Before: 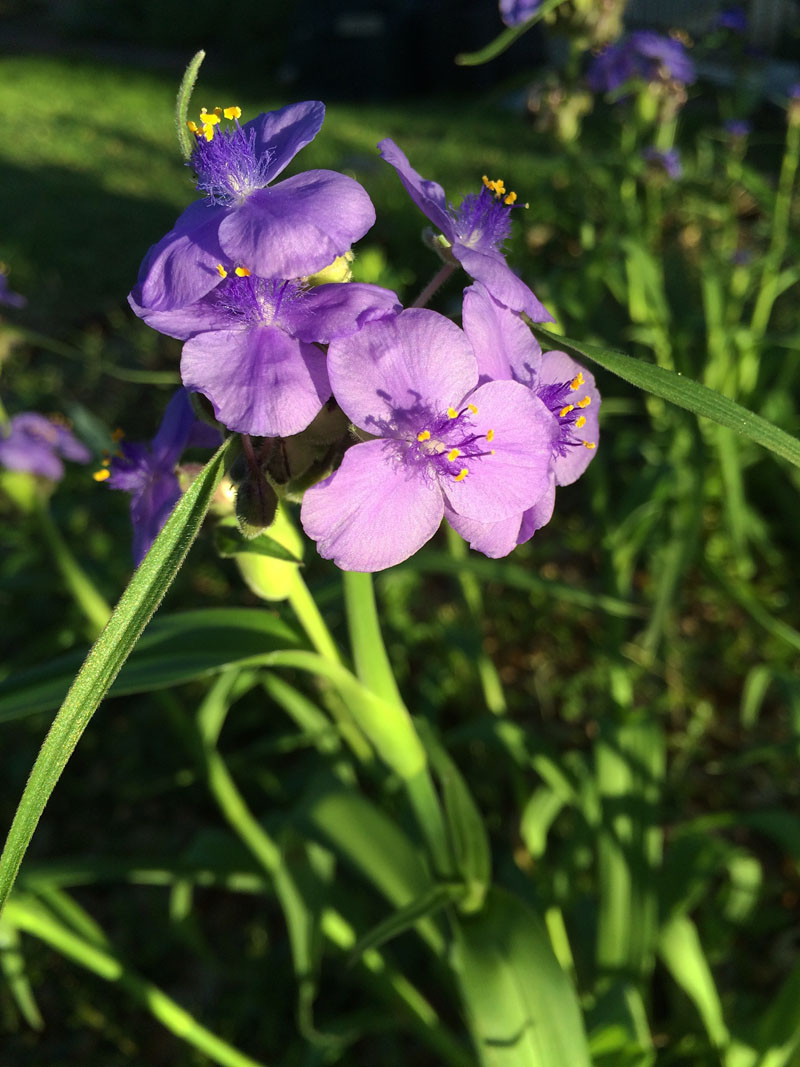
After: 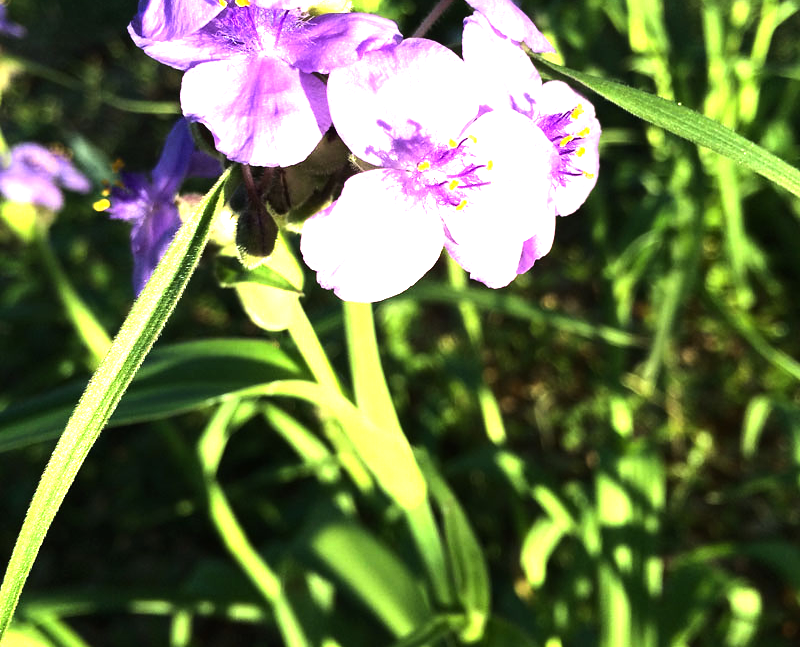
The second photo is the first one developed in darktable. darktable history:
crop and rotate: top 25.357%, bottom 13.942%
tone equalizer: -8 EV -1.08 EV, -7 EV -1.01 EV, -6 EV -0.867 EV, -5 EV -0.578 EV, -3 EV 0.578 EV, -2 EV 0.867 EV, -1 EV 1.01 EV, +0 EV 1.08 EV, edges refinement/feathering 500, mask exposure compensation -1.57 EV, preserve details no
exposure: exposure 1 EV, compensate highlight preservation false
